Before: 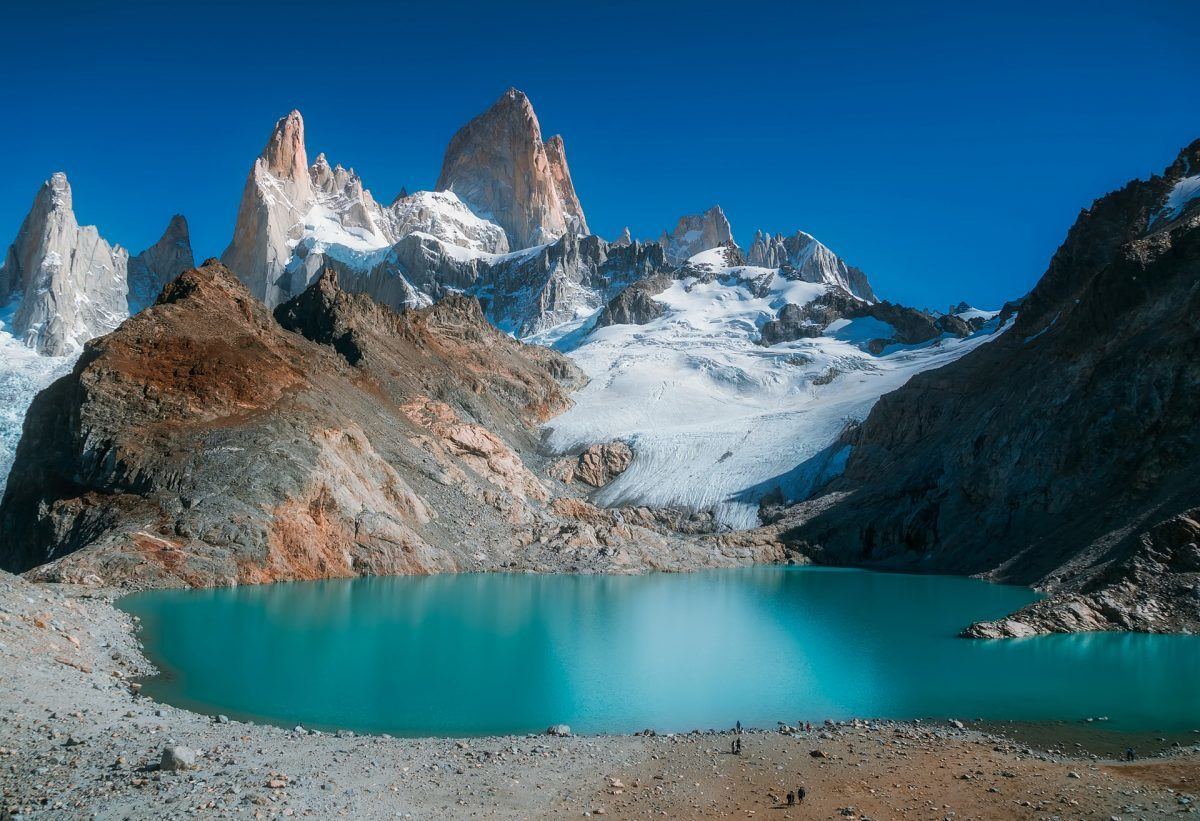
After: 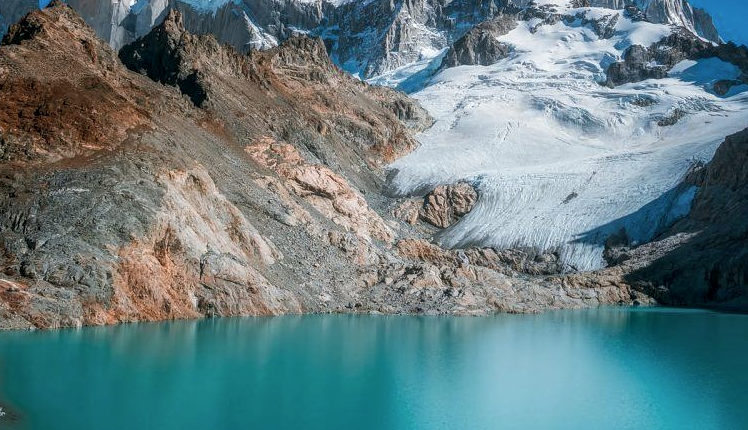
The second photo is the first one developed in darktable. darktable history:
contrast brightness saturation: saturation -0.06
local contrast: on, module defaults
crop: left 12.933%, top 31.559%, right 24.667%, bottom 16.019%
